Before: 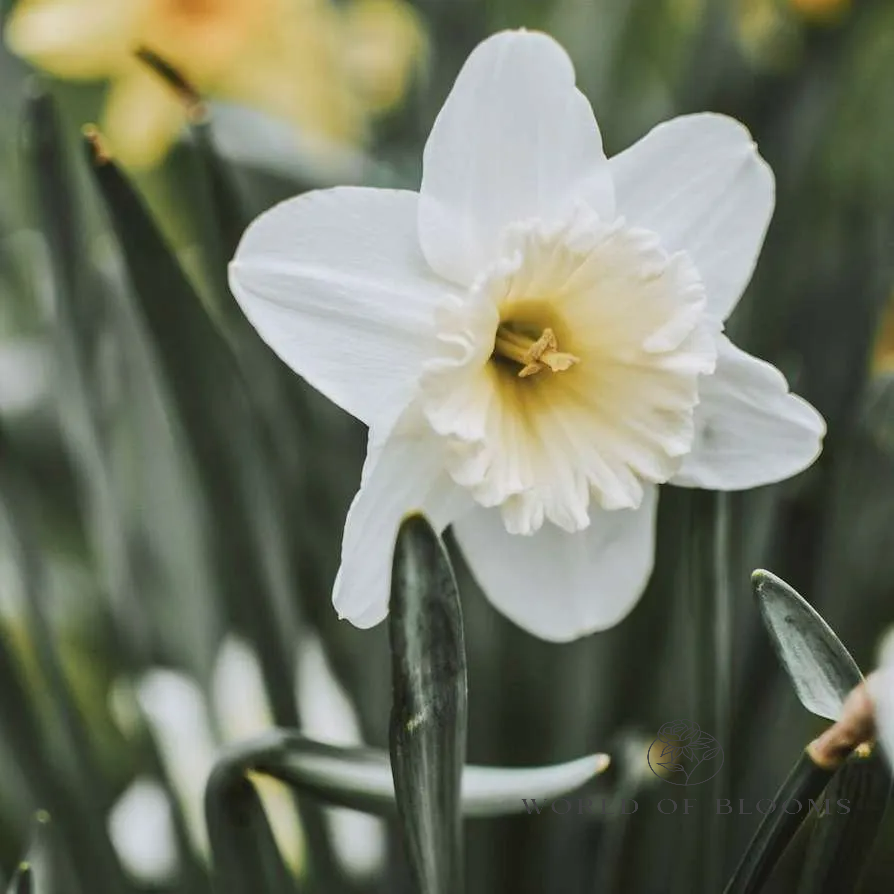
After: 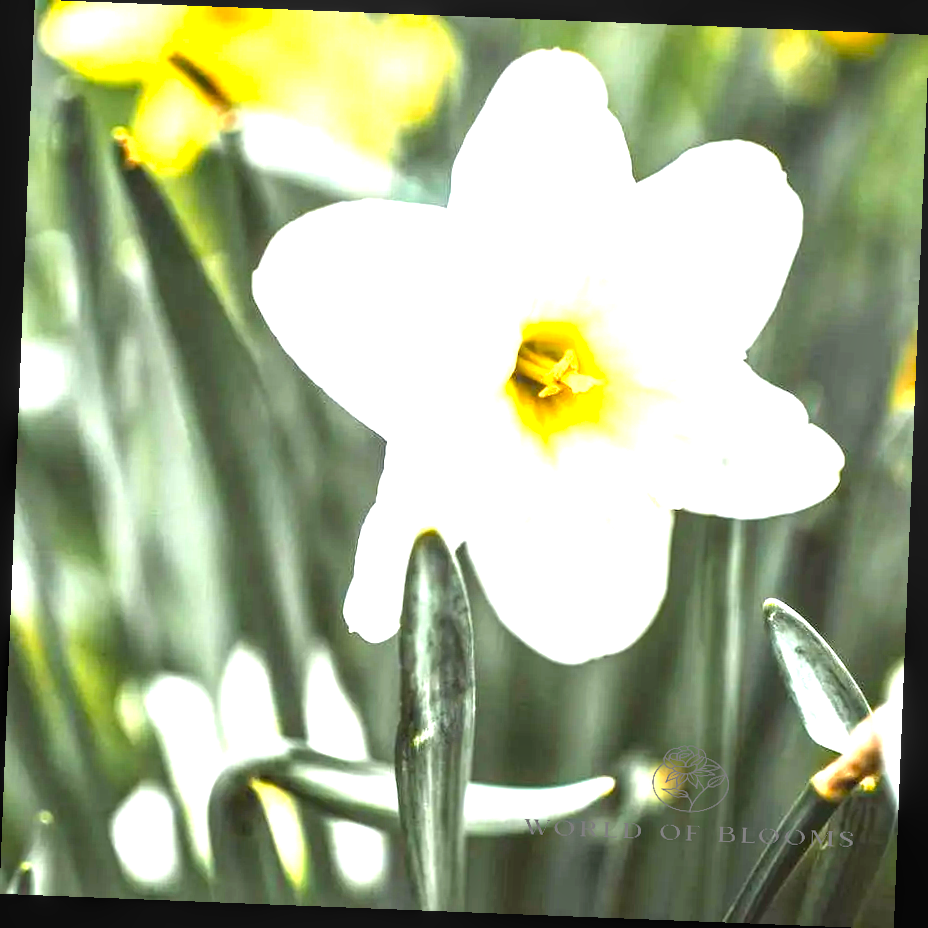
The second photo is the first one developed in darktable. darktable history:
rotate and perspective: rotation 2.27°, automatic cropping off
exposure: black level correction 0.001, exposure 1.719 EV, compensate exposure bias true, compensate highlight preservation false
color balance: lift [1, 1.001, 0.999, 1.001], gamma [1, 1.004, 1.007, 0.993], gain [1, 0.991, 0.987, 1.013], contrast 10%, output saturation 120%
local contrast: on, module defaults
